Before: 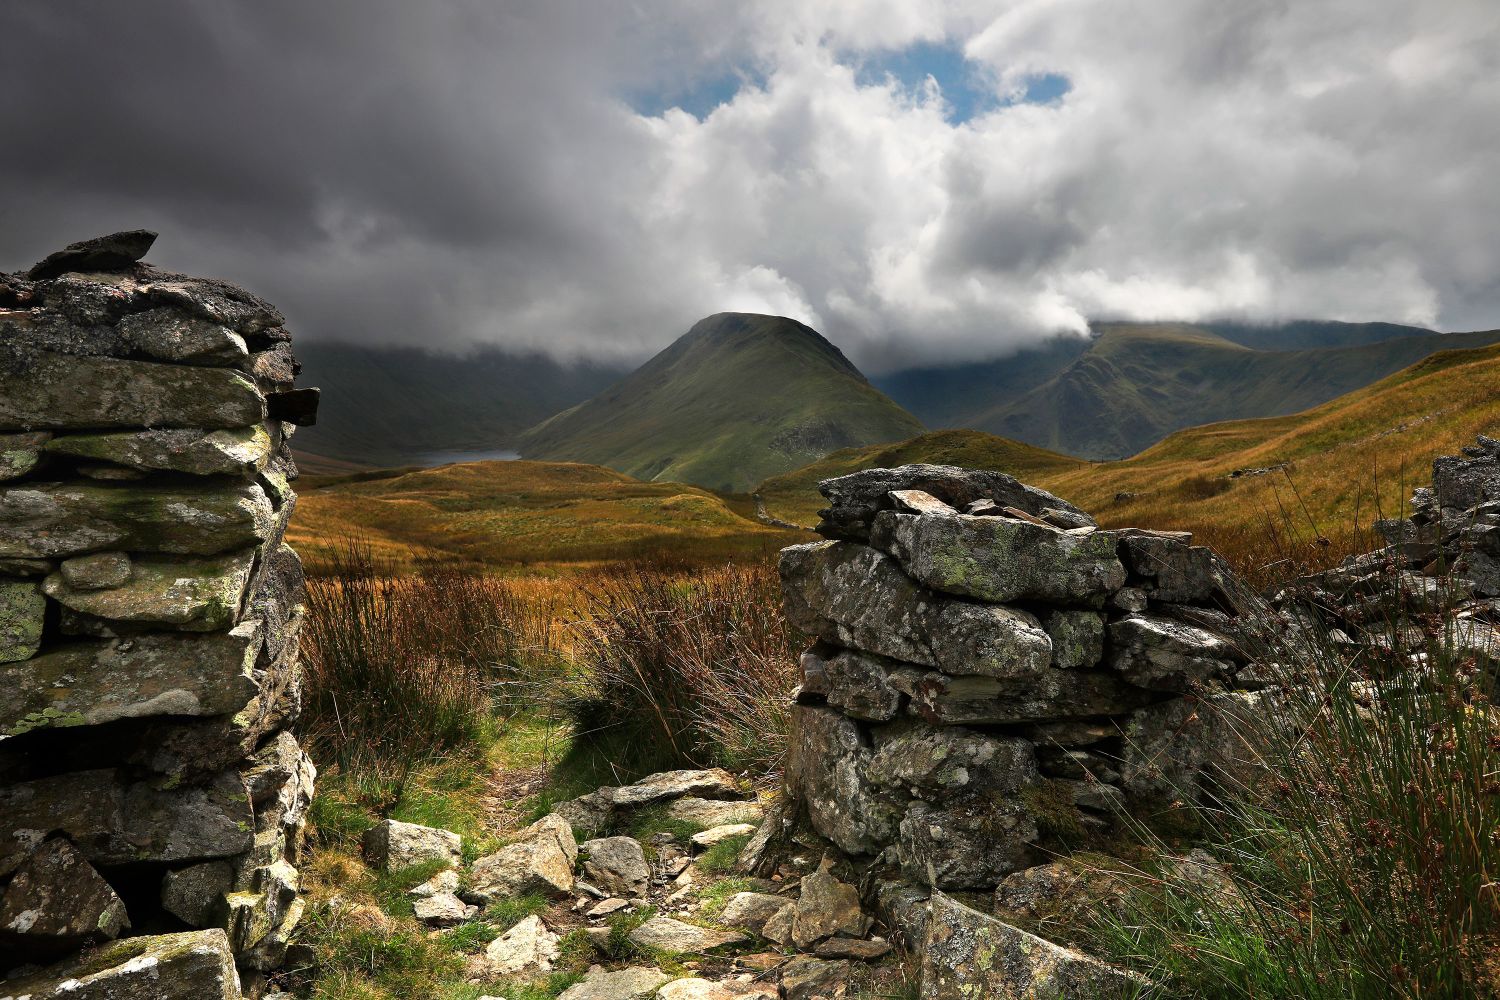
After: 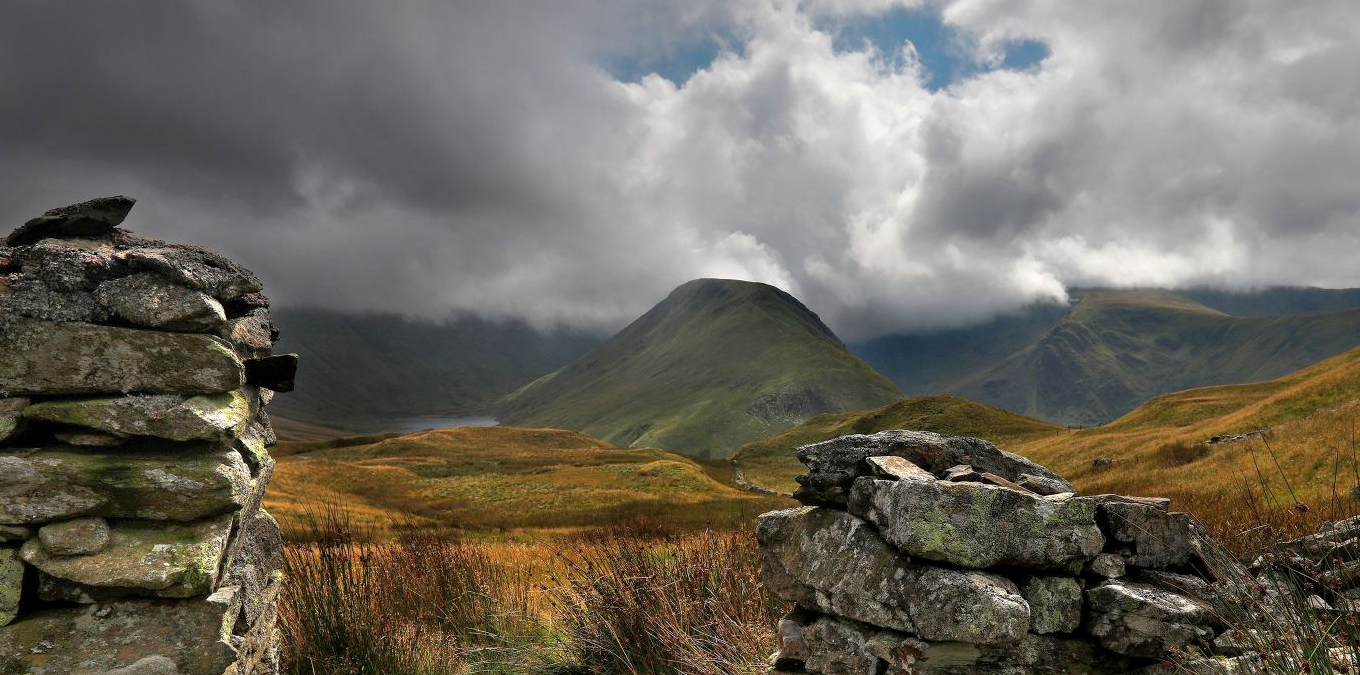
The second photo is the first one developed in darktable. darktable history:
crop: left 1.509%, top 3.452%, right 7.696%, bottom 28.452%
shadows and highlights: on, module defaults
local contrast: highlights 100%, shadows 100%, detail 120%, midtone range 0.2
